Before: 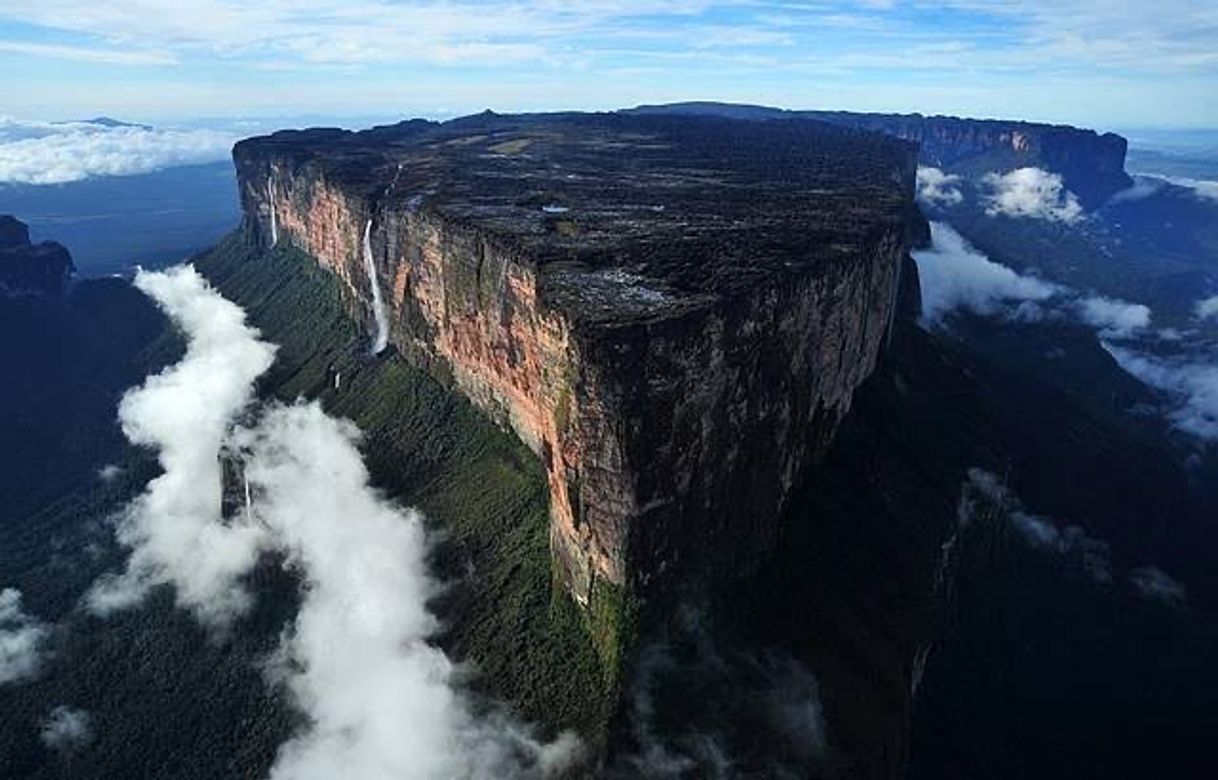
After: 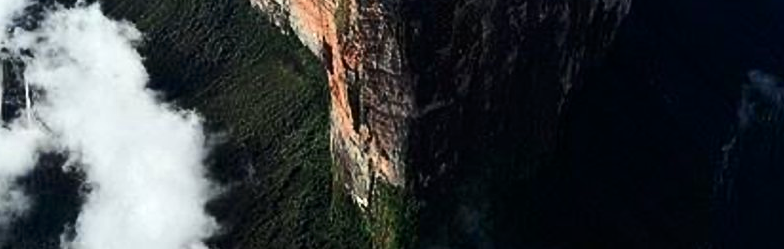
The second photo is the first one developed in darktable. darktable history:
color zones: curves: ch0 [(0, 0.5) (0.125, 0.4) (0.25, 0.5) (0.375, 0.4) (0.5, 0.4) (0.625, 0.35) (0.75, 0.35) (0.875, 0.5)]; ch1 [(0, 0.35) (0.125, 0.45) (0.25, 0.35) (0.375, 0.35) (0.5, 0.35) (0.625, 0.35) (0.75, 0.45) (0.875, 0.35)]; ch2 [(0, 0.6) (0.125, 0.5) (0.25, 0.5) (0.375, 0.6) (0.5, 0.6) (0.625, 0.5) (0.75, 0.5) (0.875, 0.5)]
contrast brightness saturation: contrast 0.18, saturation 0.3
tone equalizer: -8 EV -0.417 EV, -7 EV -0.389 EV, -6 EV -0.333 EV, -5 EV -0.222 EV, -3 EV 0.222 EV, -2 EV 0.333 EV, -1 EV 0.389 EV, +0 EV 0.417 EV, edges refinement/feathering 500, mask exposure compensation -1.57 EV, preserve details no
crop: left 18.091%, top 51.13%, right 17.525%, bottom 16.85%
